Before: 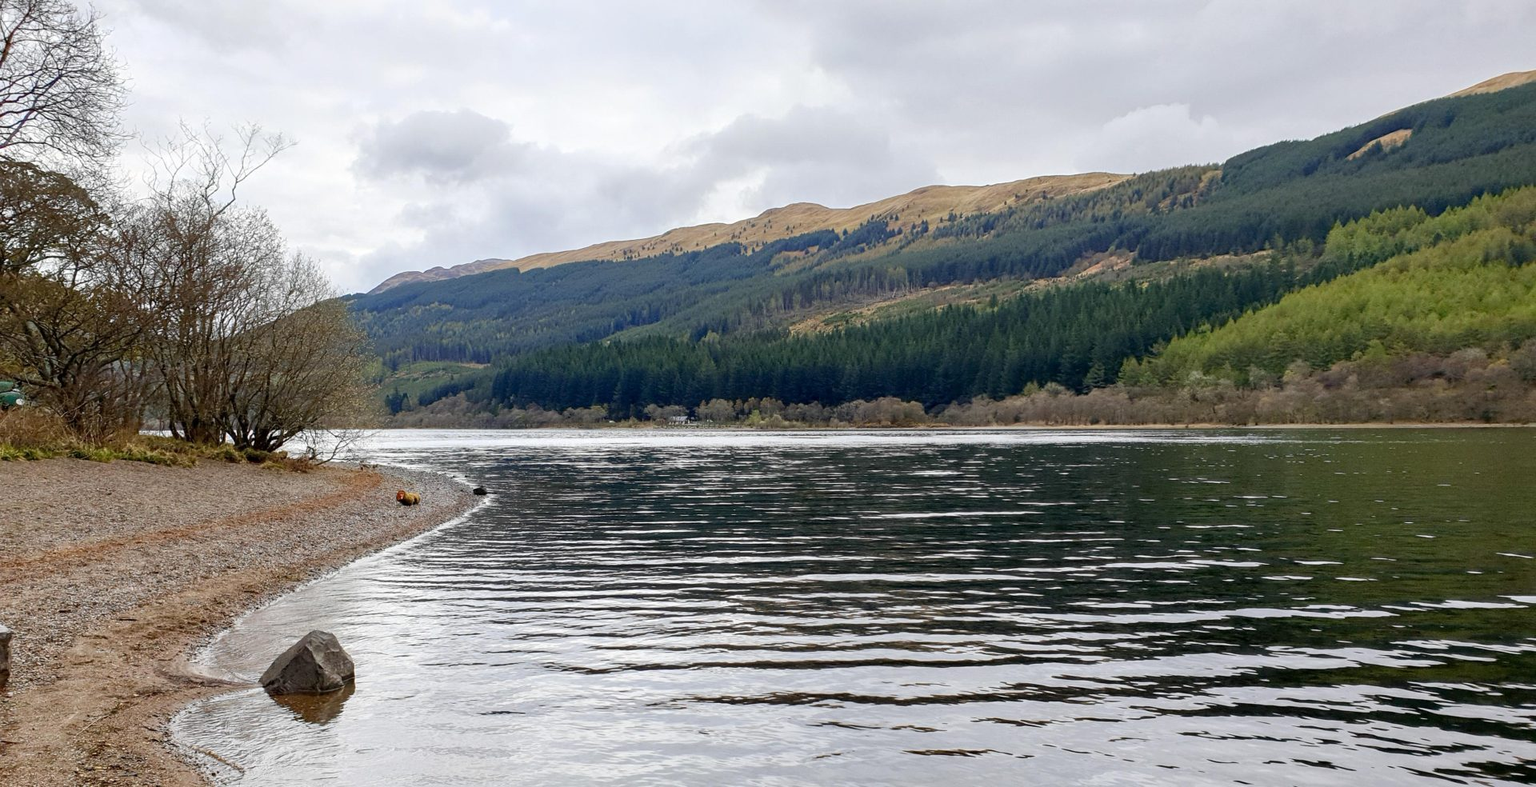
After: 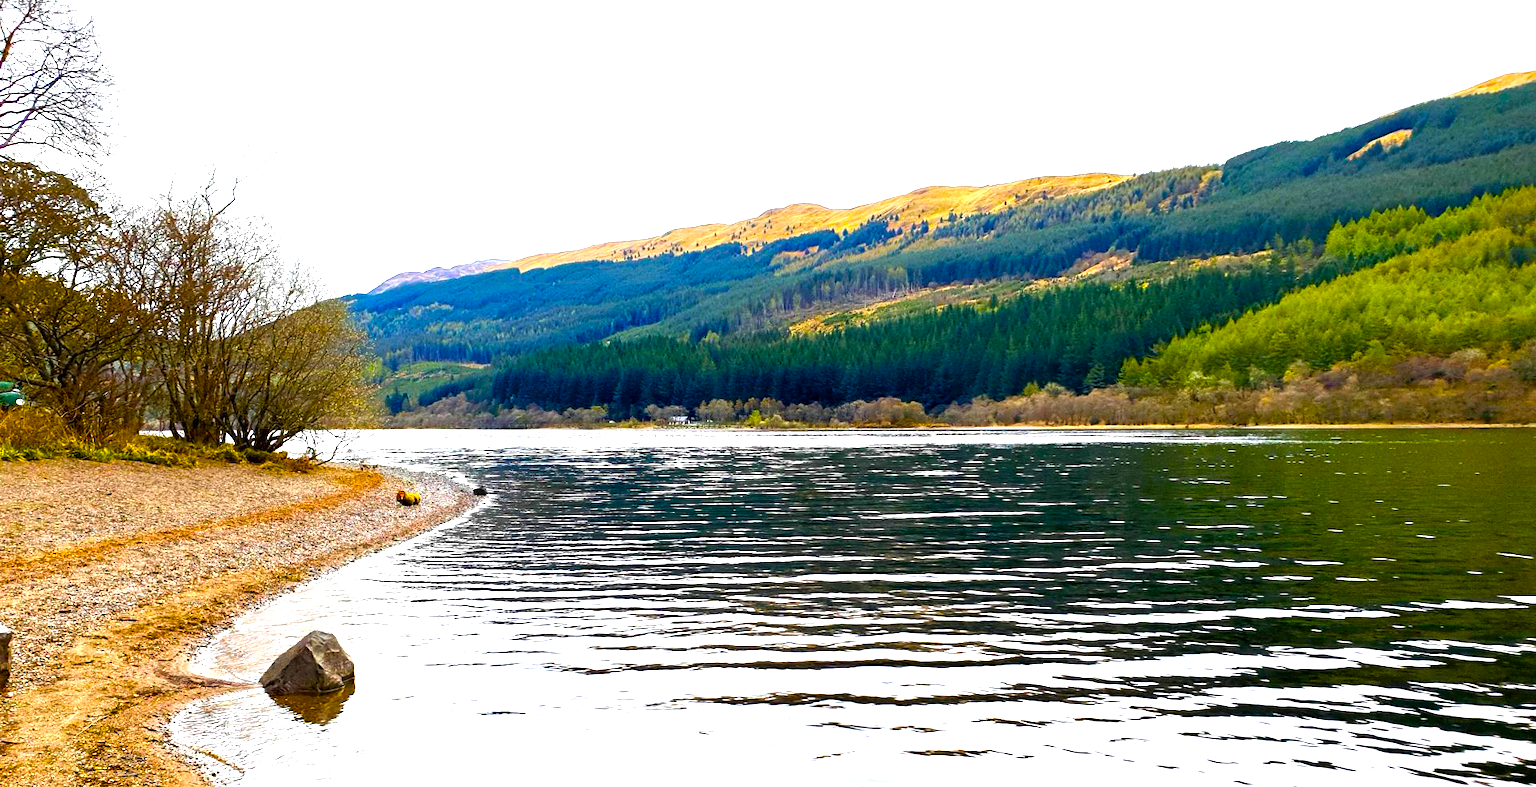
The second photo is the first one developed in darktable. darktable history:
exposure: black level correction 0, exposure 0.7 EV, compensate exposure bias true, compensate highlight preservation false
color balance rgb: linear chroma grading › shadows -40%, linear chroma grading › highlights 40%, linear chroma grading › global chroma 45%, linear chroma grading › mid-tones -30%, perceptual saturation grading › global saturation 55%, perceptual saturation grading › highlights -50%, perceptual saturation grading › mid-tones 40%, perceptual saturation grading › shadows 30%, perceptual brilliance grading › global brilliance 20%, perceptual brilliance grading › shadows -40%, global vibrance 35%
